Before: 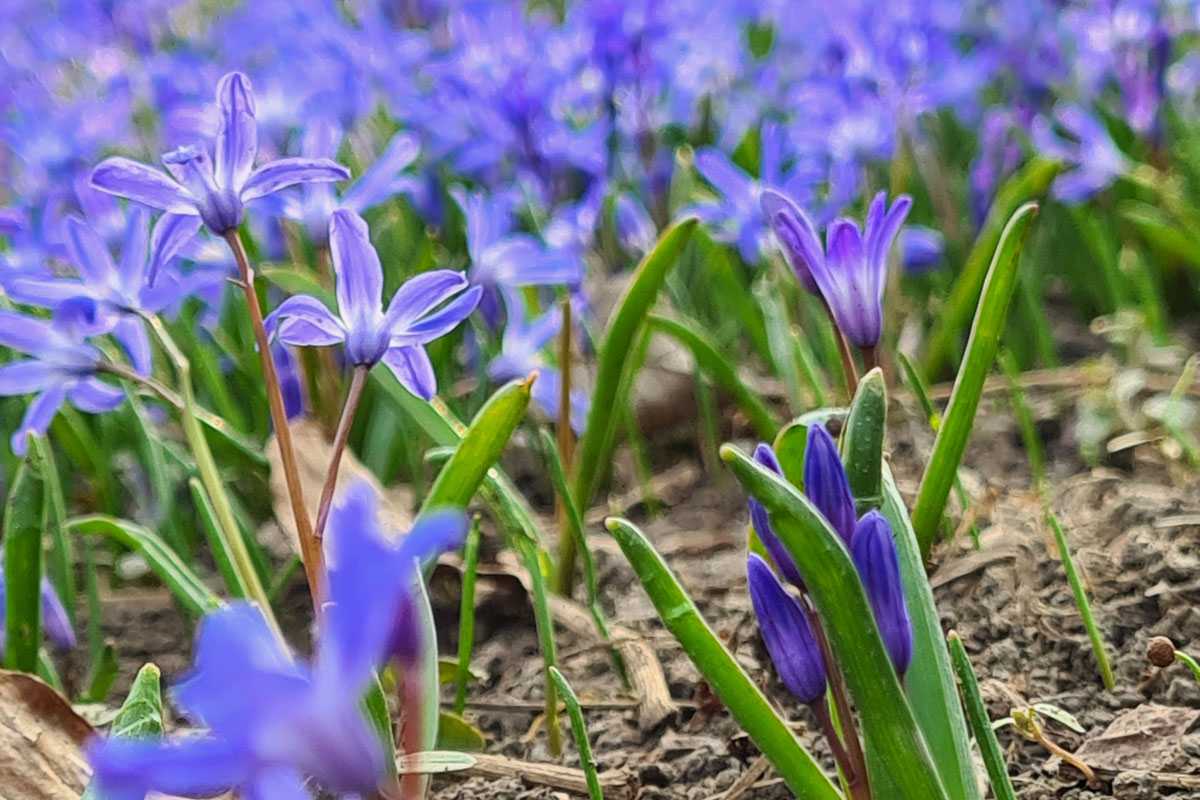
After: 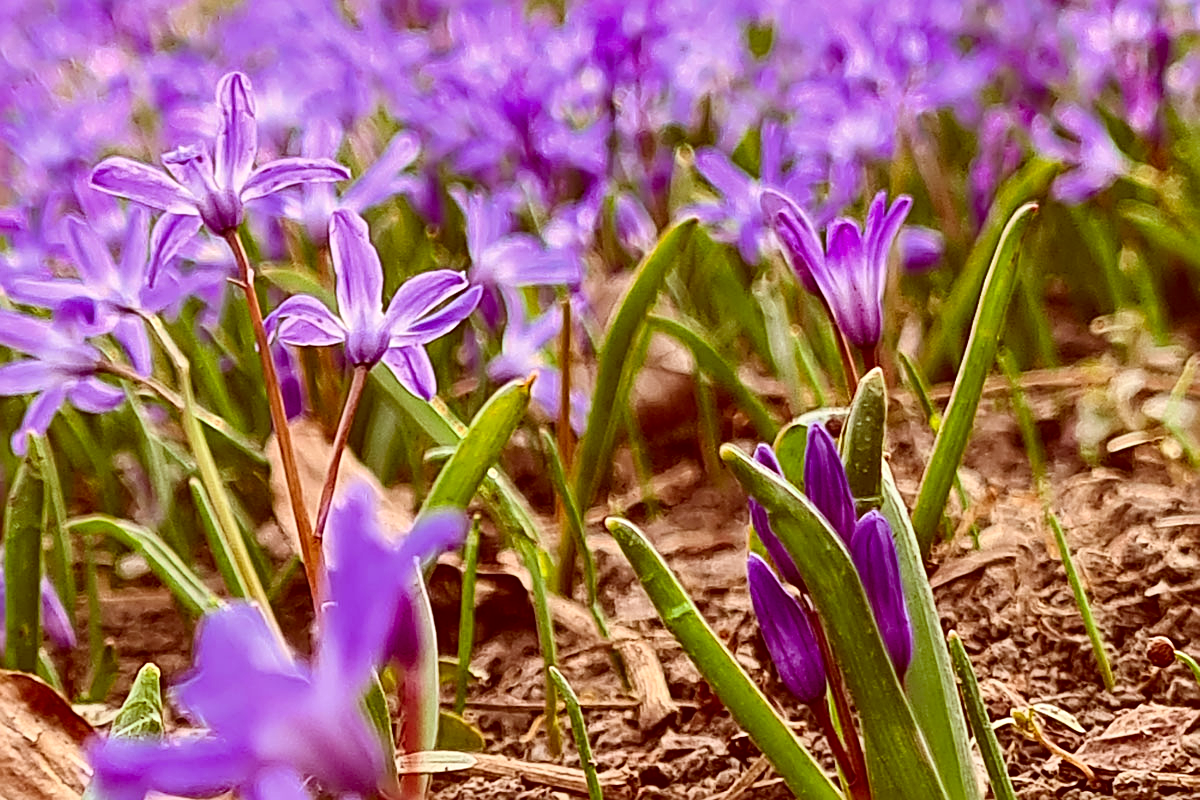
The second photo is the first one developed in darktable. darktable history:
color correction: highlights a* 9.03, highlights b* 8.71, shadows a* 40, shadows b* 40, saturation 0.8
white balance: red 0.98, blue 1.034
sharpen: radius 2.543, amount 0.636
contrast brightness saturation: contrast 0.18, saturation 0.3
